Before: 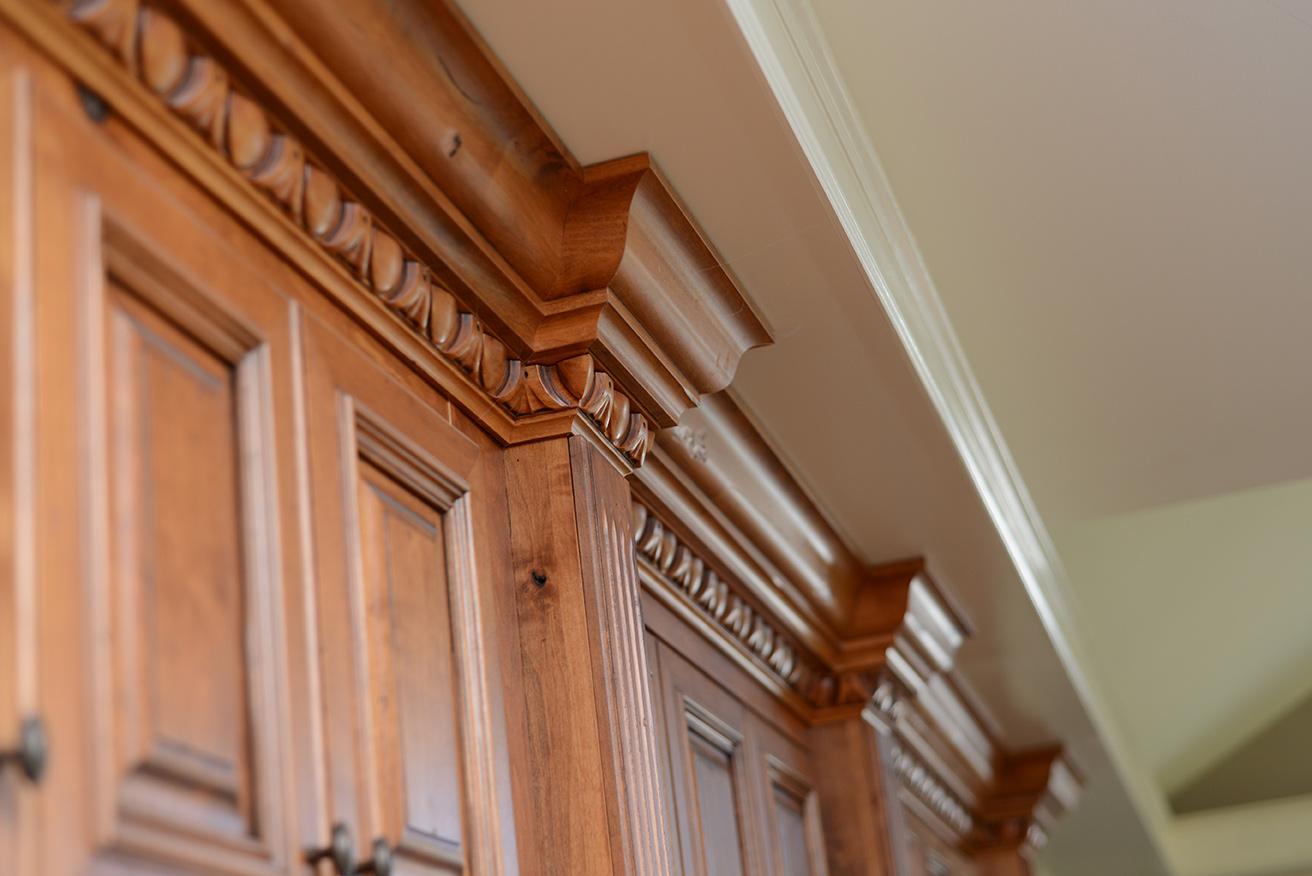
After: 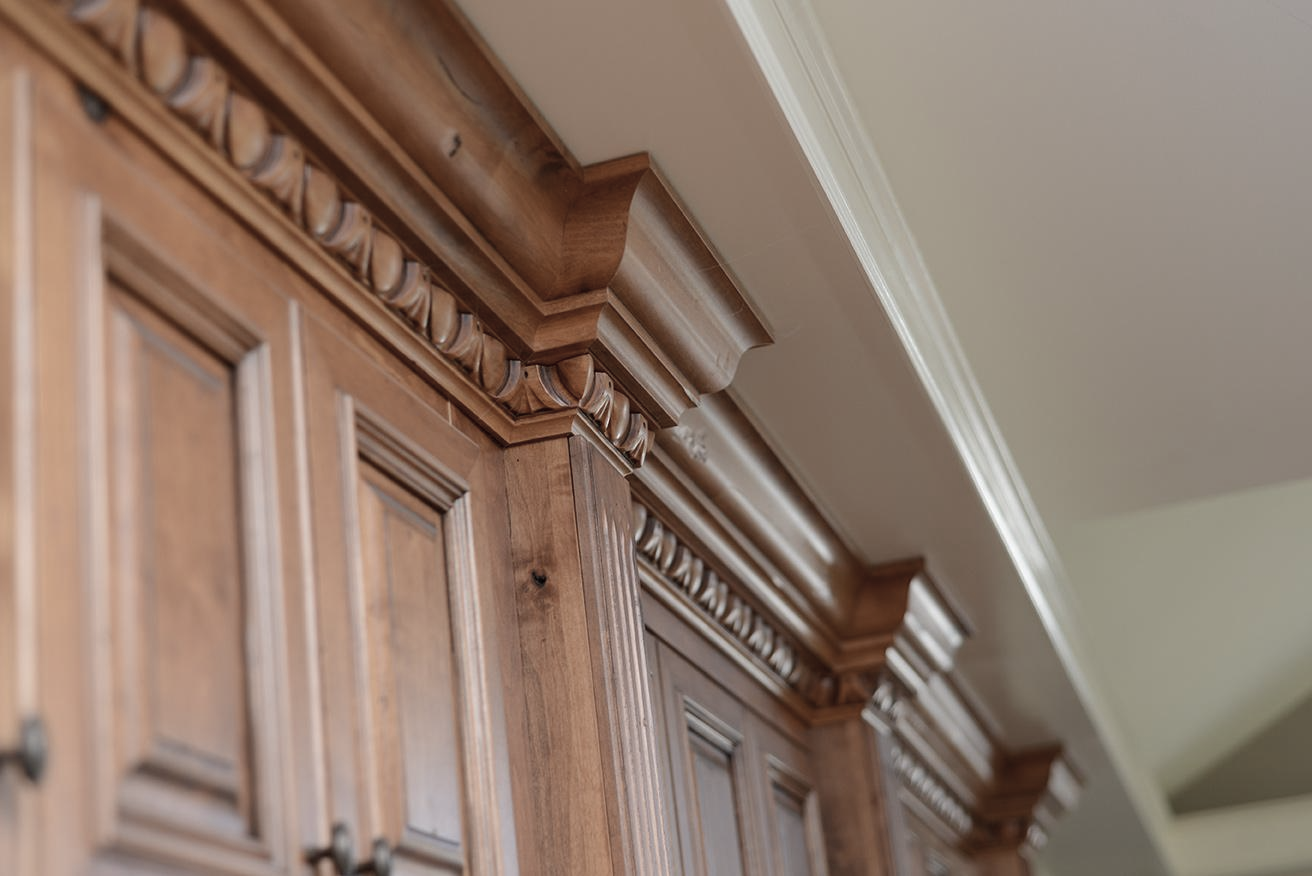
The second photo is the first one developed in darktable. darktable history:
color correction: highlights b* 0.068, saturation 0.557
